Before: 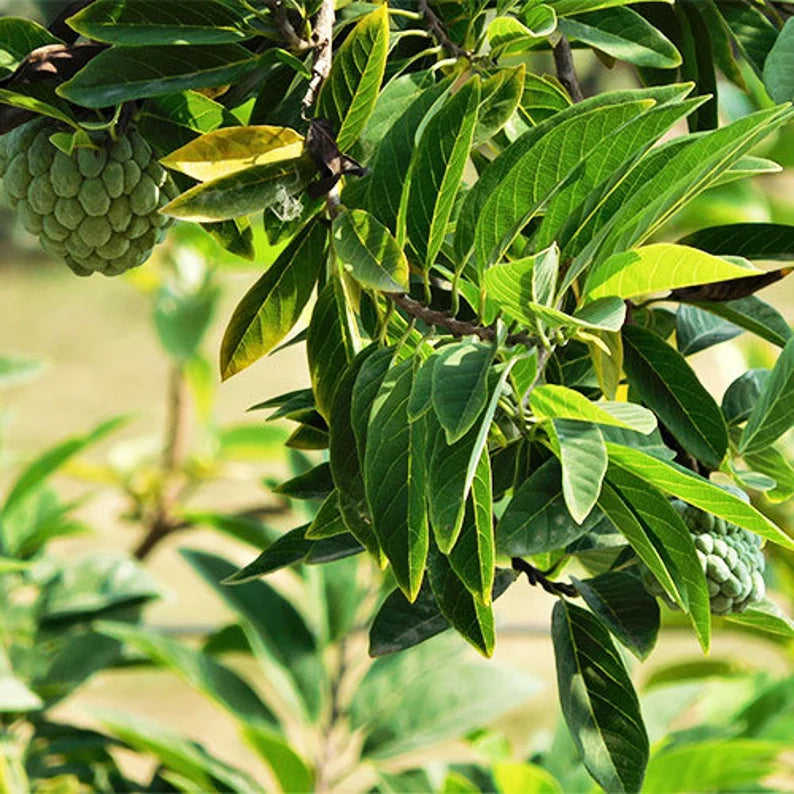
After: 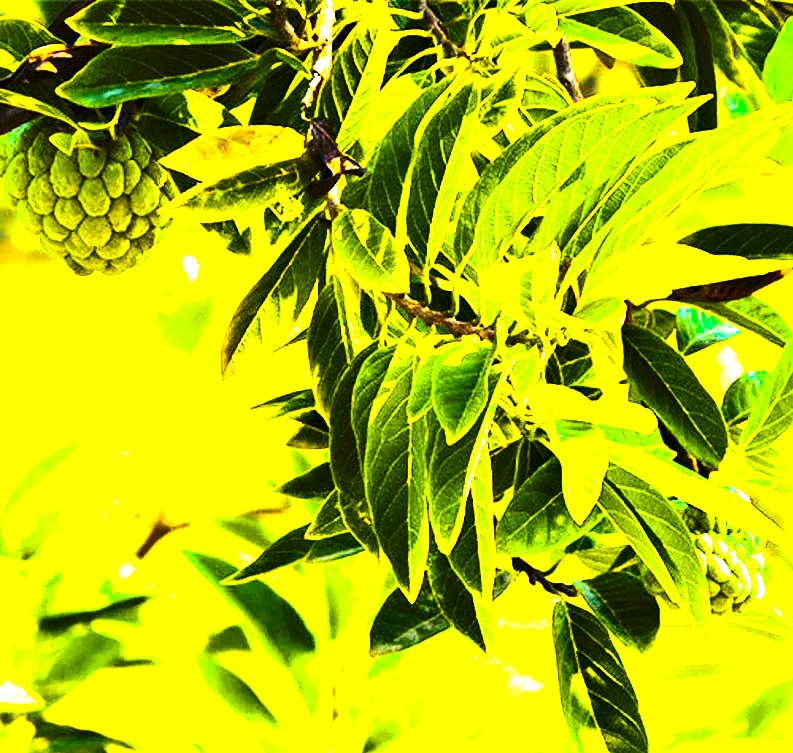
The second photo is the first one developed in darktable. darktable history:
color balance rgb: linear chroma grading › highlights 100%, linear chroma grading › global chroma 23.41%, perceptual saturation grading › global saturation 35.38%, hue shift -10.68°, perceptual brilliance grading › highlights 47.25%, perceptual brilliance grading › mid-tones 22.2%, perceptual brilliance grading › shadows -5.93%
exposure: exposure 1 EV, compensate highlight preservation false
crop and rotate: top 0%, bottom 5.097%
contrast brightness saturation: contrast 0.28
